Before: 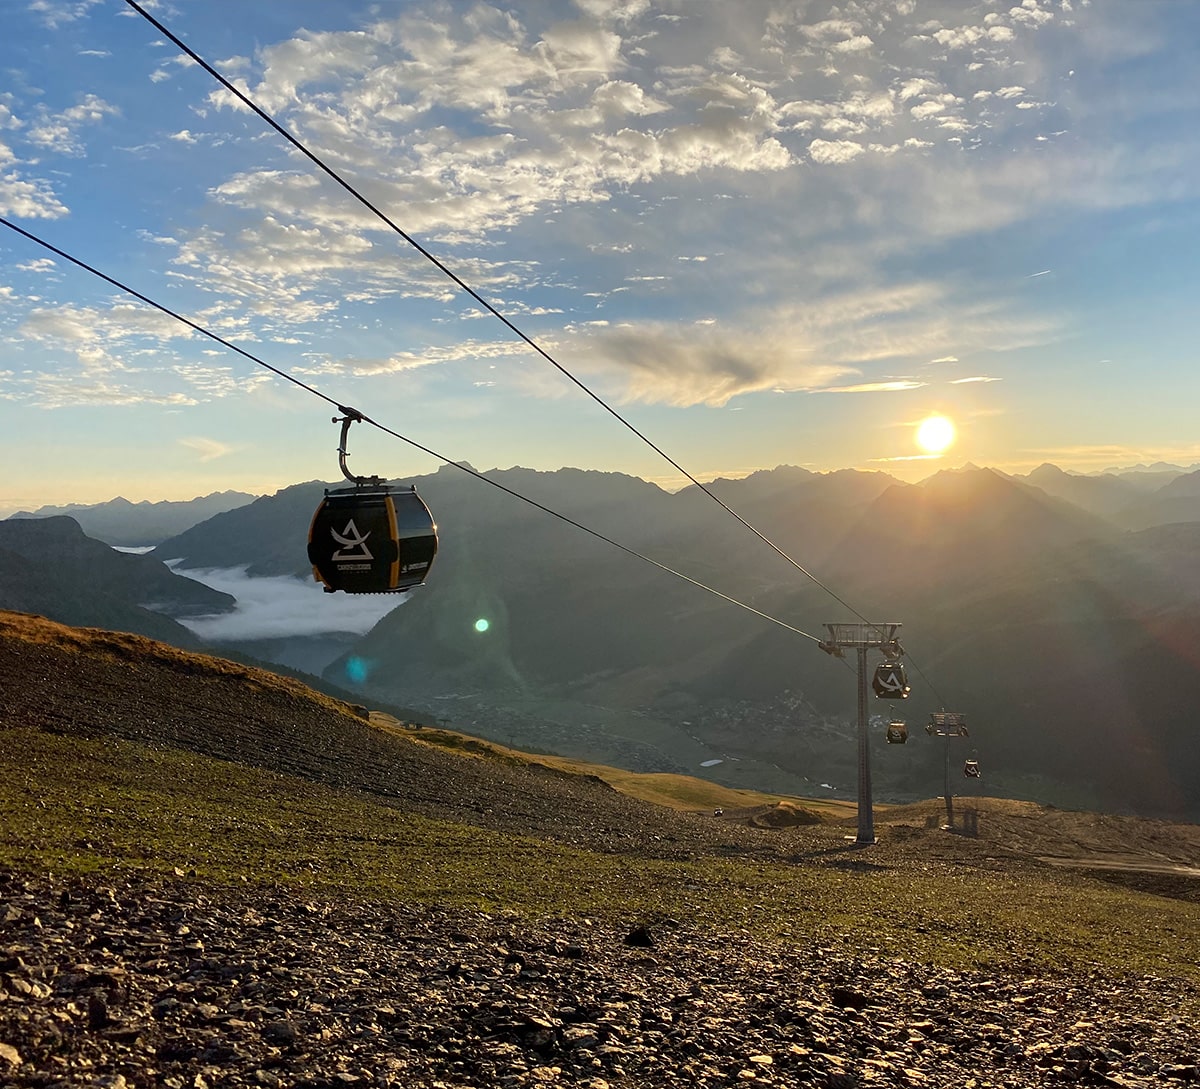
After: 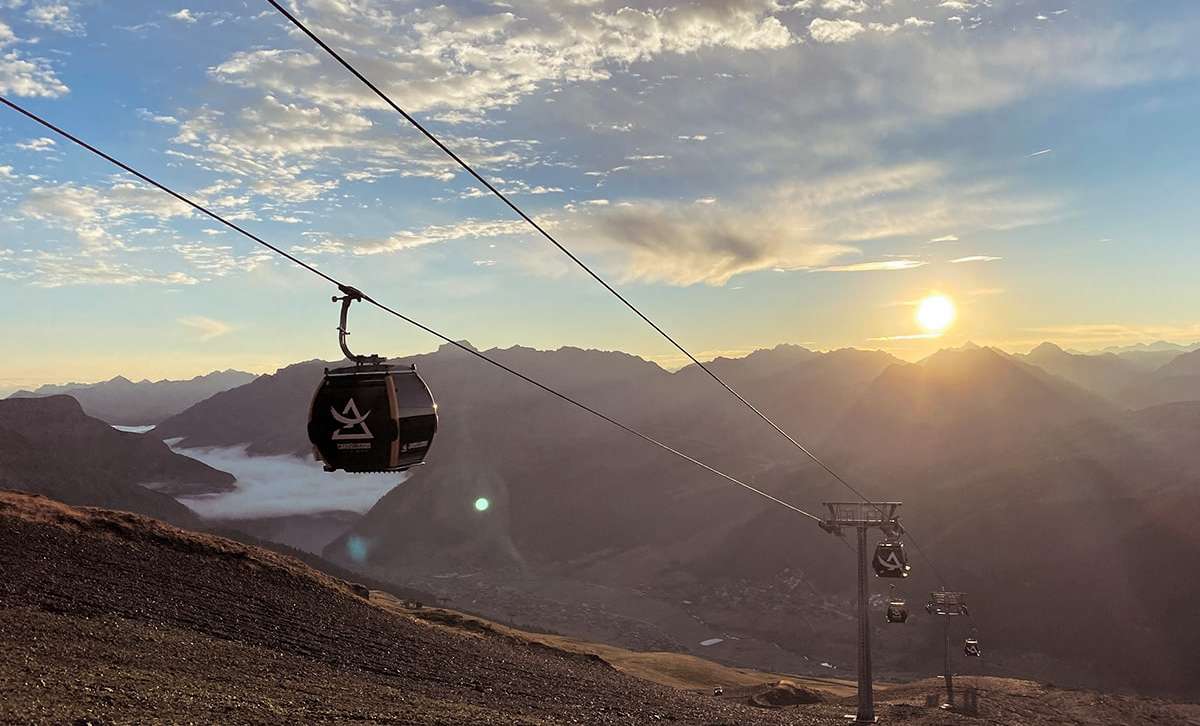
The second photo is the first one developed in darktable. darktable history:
split-toning: shadows › saturation 0.24, highlights › hue 54°, highlights › saturation 0.24
crop: top 11.166%, bottom 22.168%
